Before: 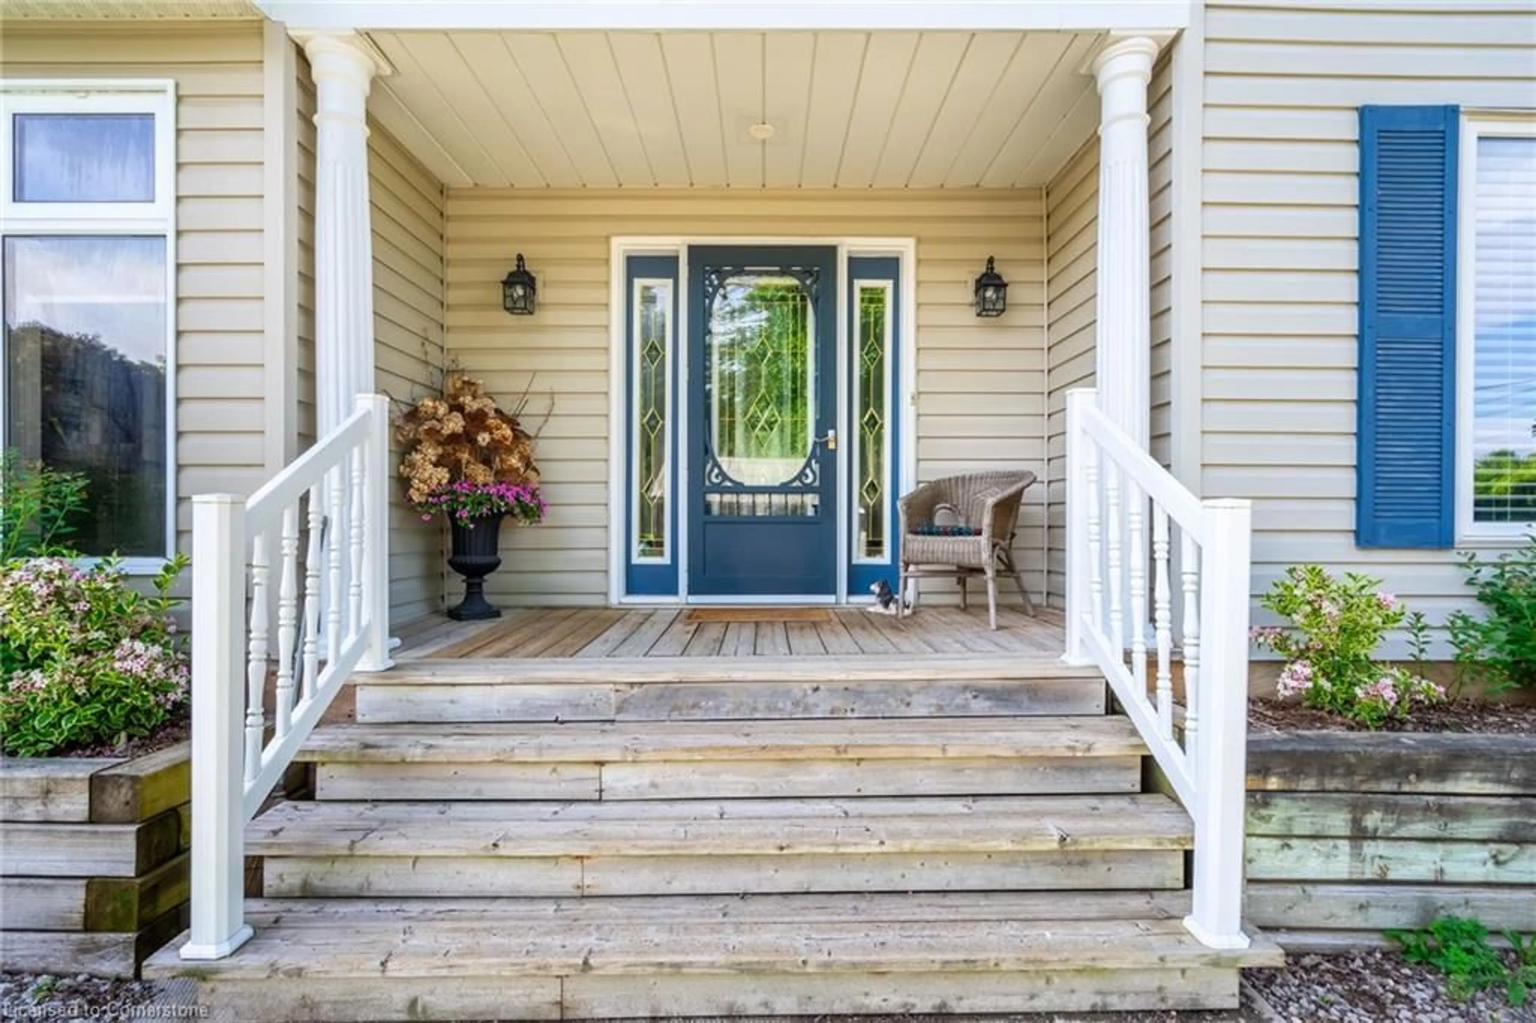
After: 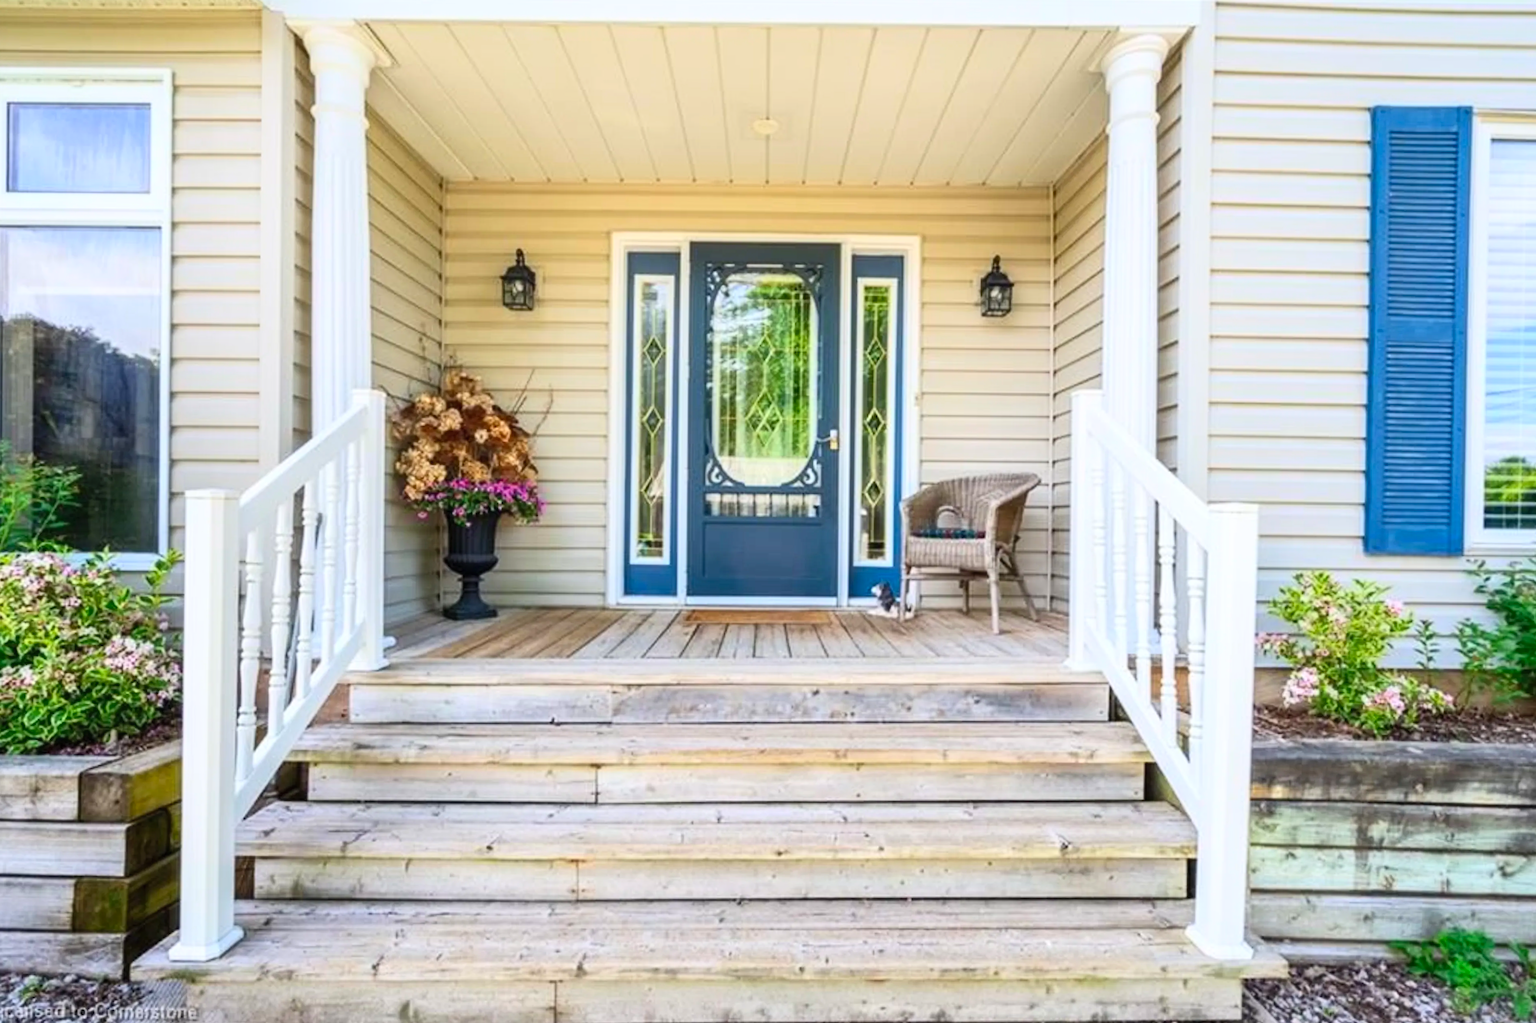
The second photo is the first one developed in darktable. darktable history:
crop and rotate: angle -0.5°
contrast brightness saturation: contrast 0.2, brightness 0.16, saturation 0.22
